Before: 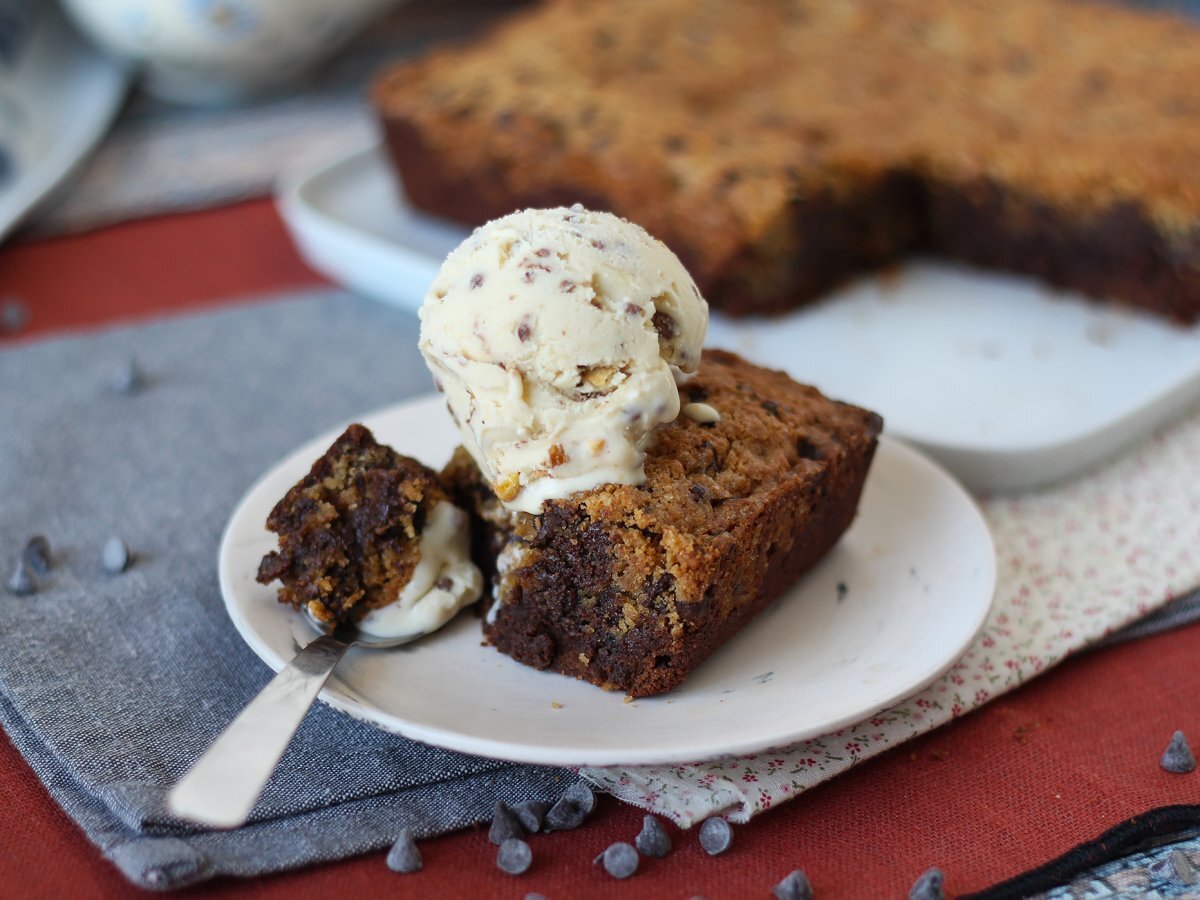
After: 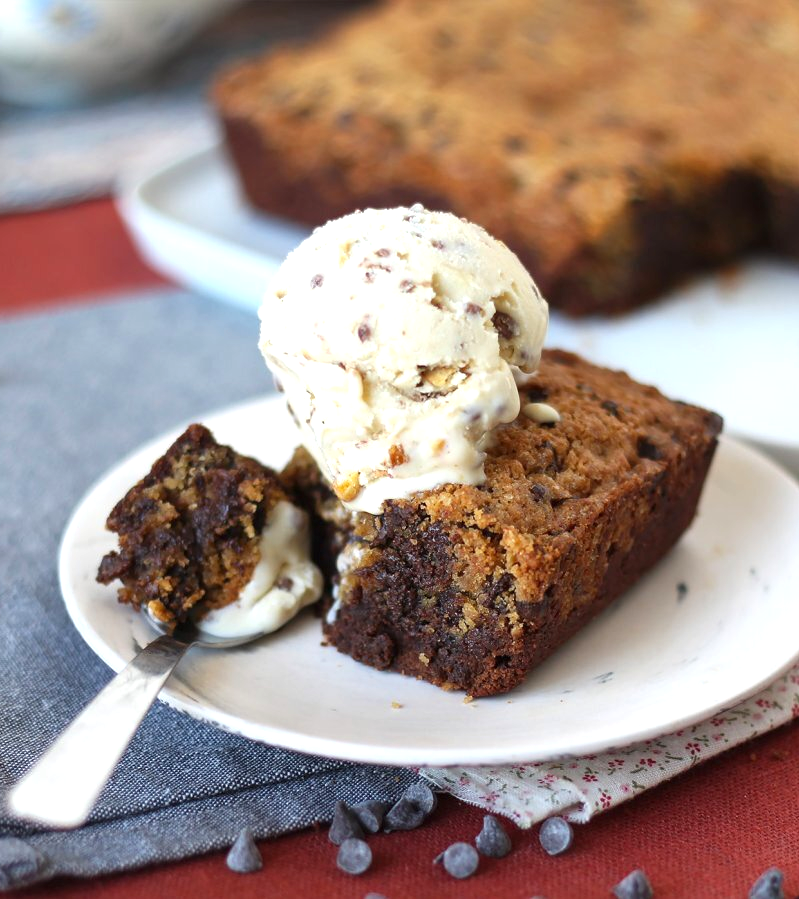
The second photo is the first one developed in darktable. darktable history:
crop and rotate: left 13.342%, right 19.991%
exposure: exposure 0.648 EV, compensate highlight preservation false
